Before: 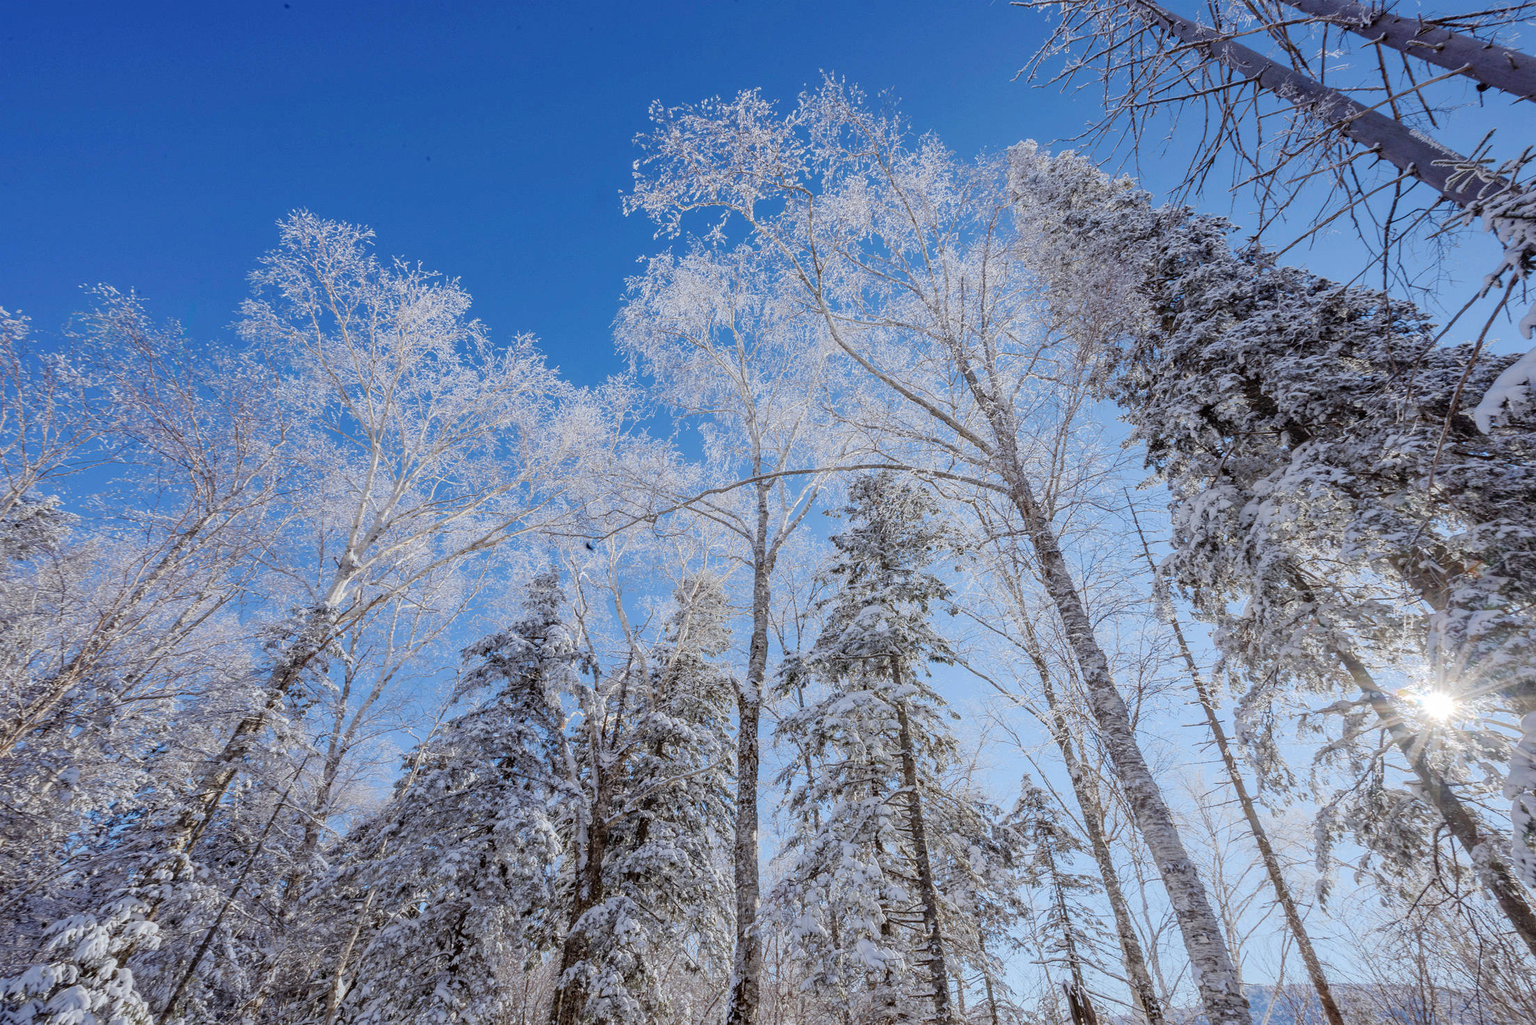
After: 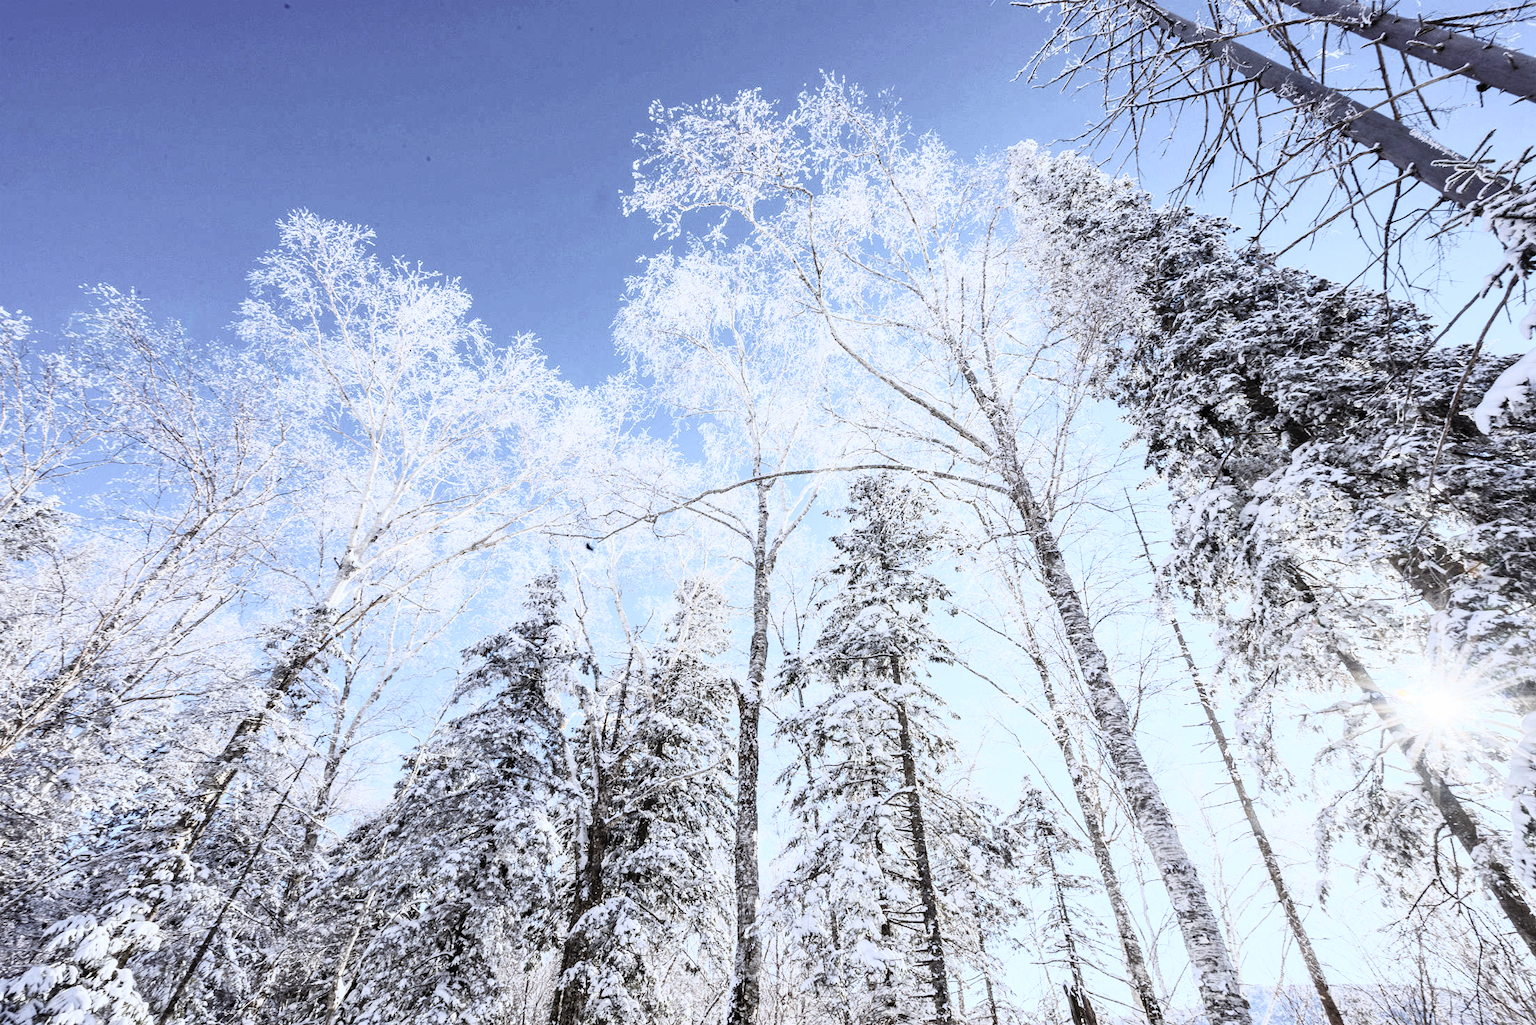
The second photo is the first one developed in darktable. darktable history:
white balance: red 0.967, blue 1.049
filmic rgb: middle gray luminance 18.42%, black relative exposure -11.45 EV, white relative exposure 2.55 EV, threshold 6 EV, target black luminance 0%, hardness 8.41, latitude 99%, contrast 1.084, shadows ↔ highlights balance 0.505%, add noise in highlights 0, preserve chrominance max RGB, color science v3 (2019), use custom middle-gray values true, iterations of high-quality reconstruction 0, contrast in highlights soft, enable highlight reconstruction true
contrast brightness saturation: contrast 0.57, brightness 0.57, saturation -0.34
